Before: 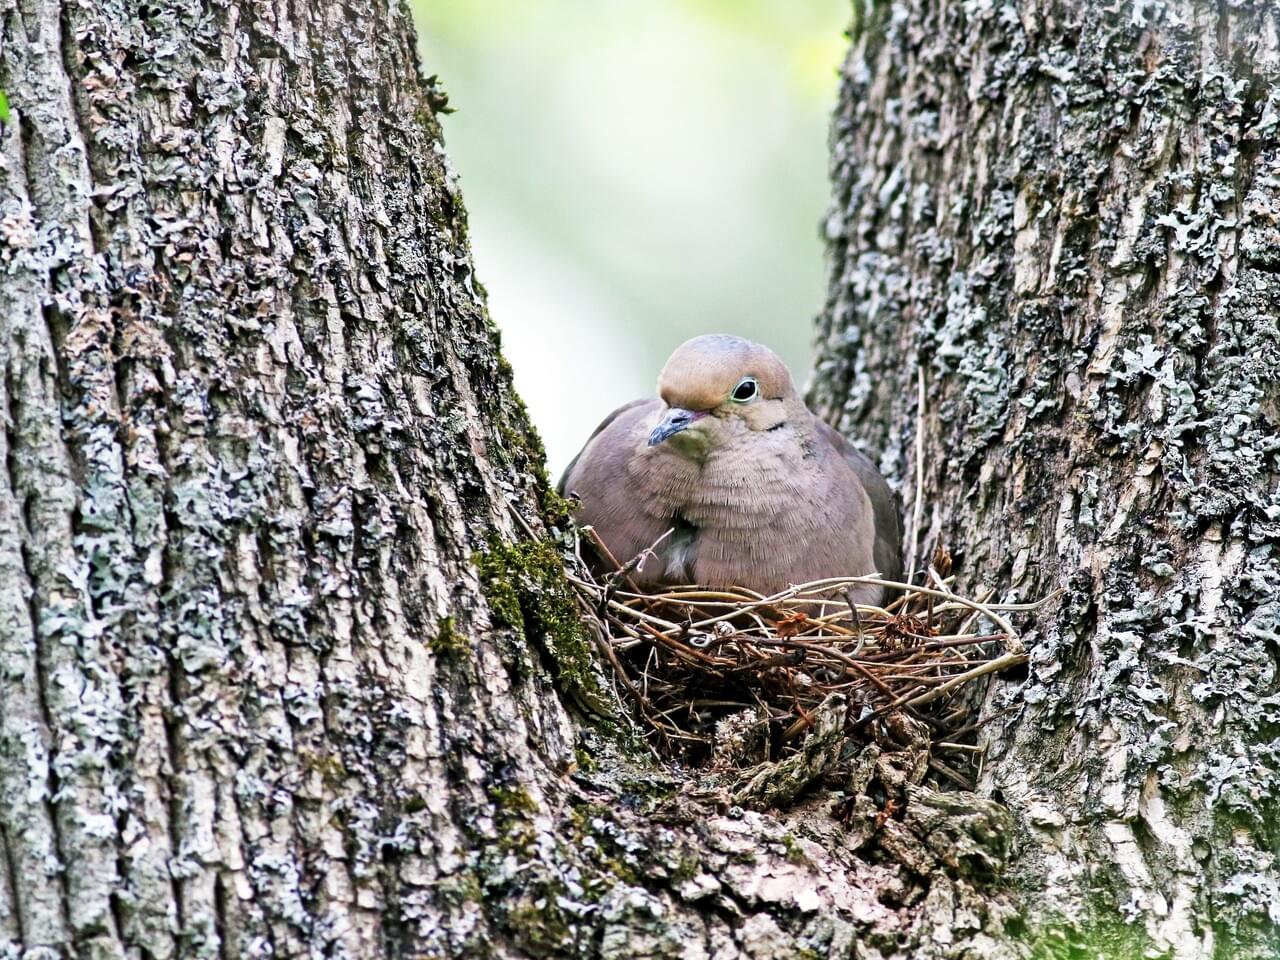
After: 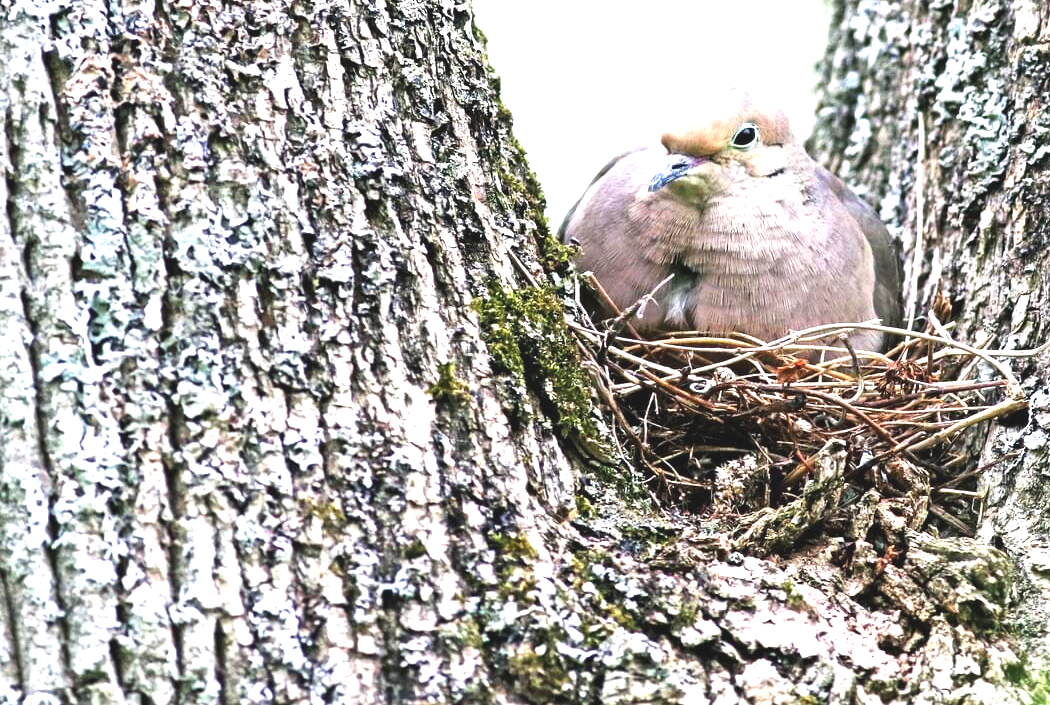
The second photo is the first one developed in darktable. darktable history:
crop: top 26.531%, right 17.959%
rgb levels: preserve colors max RGB
exposure: black level correction -0.005, exposure 1 EV, compensate highlight preservation false
